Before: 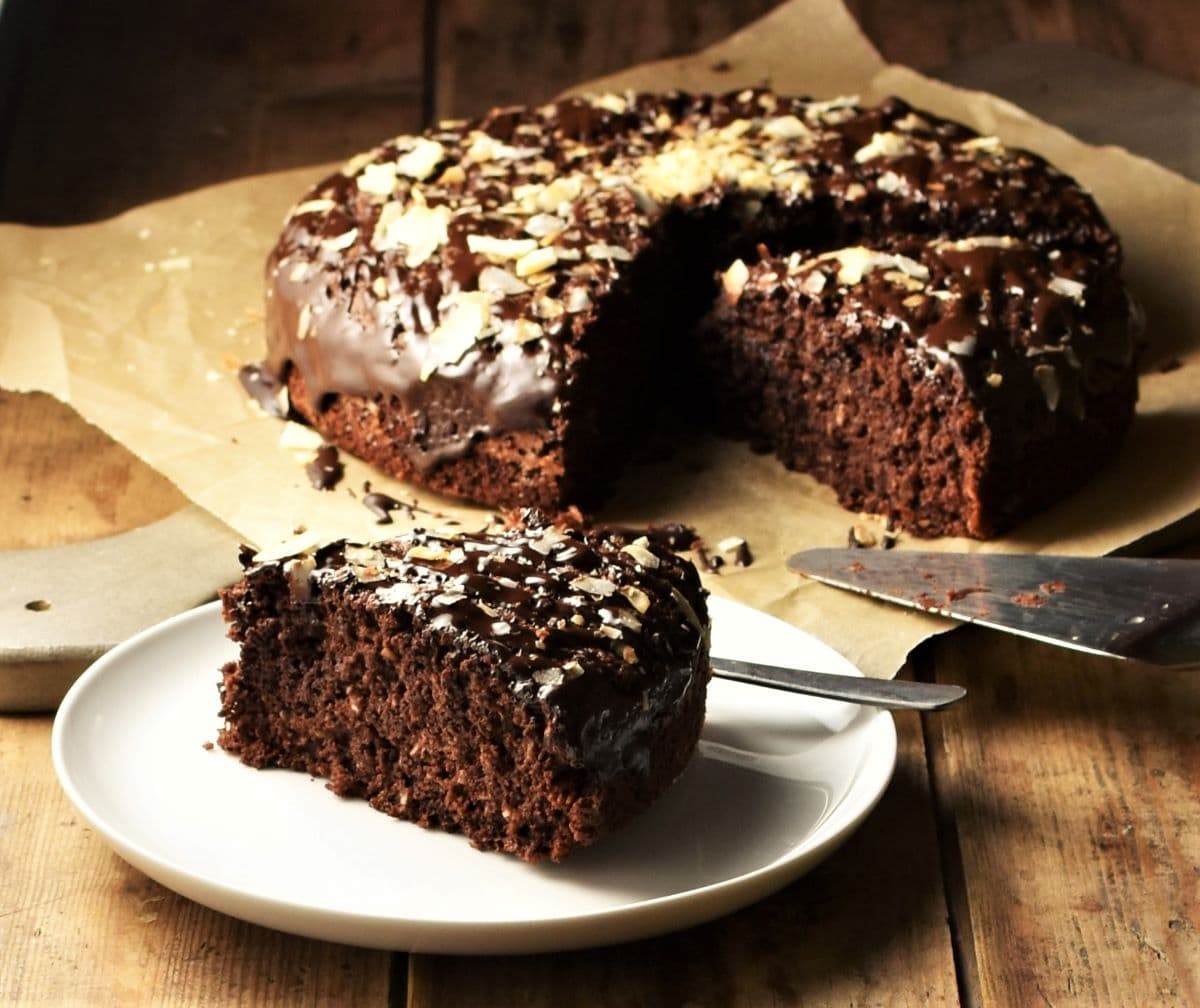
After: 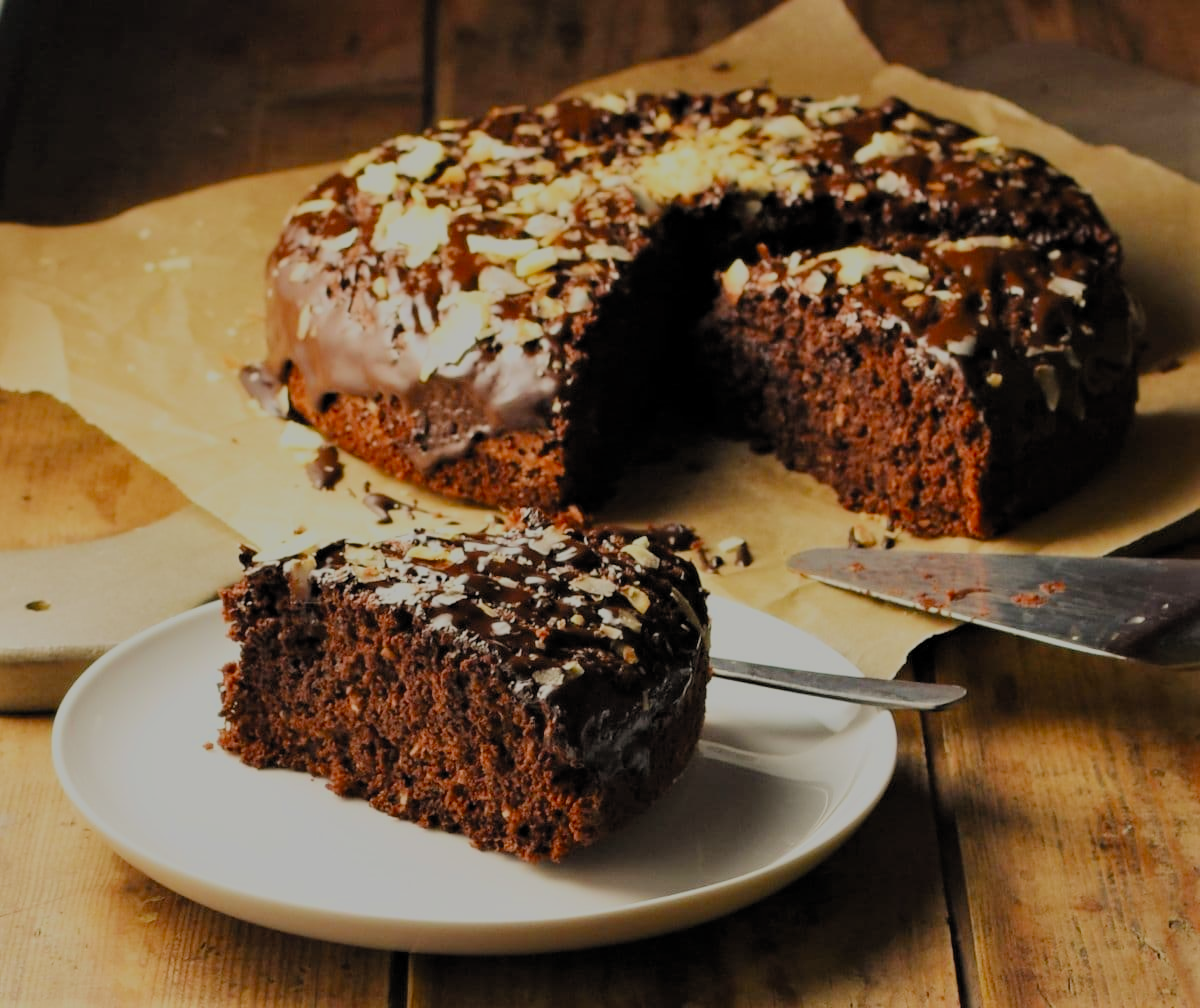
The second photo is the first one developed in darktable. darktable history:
filmic rgb: black relative exposure -8.01 EV, white relative exposure 8.01 EV, hardness 2.42, latitude 10.25%, contrast 0.721, highlights saturation mix 9.3%, shadows ↔ highlights balance 1.94%, color science v5 (2021), contrast in shadows safe, contrast in highlights safe
